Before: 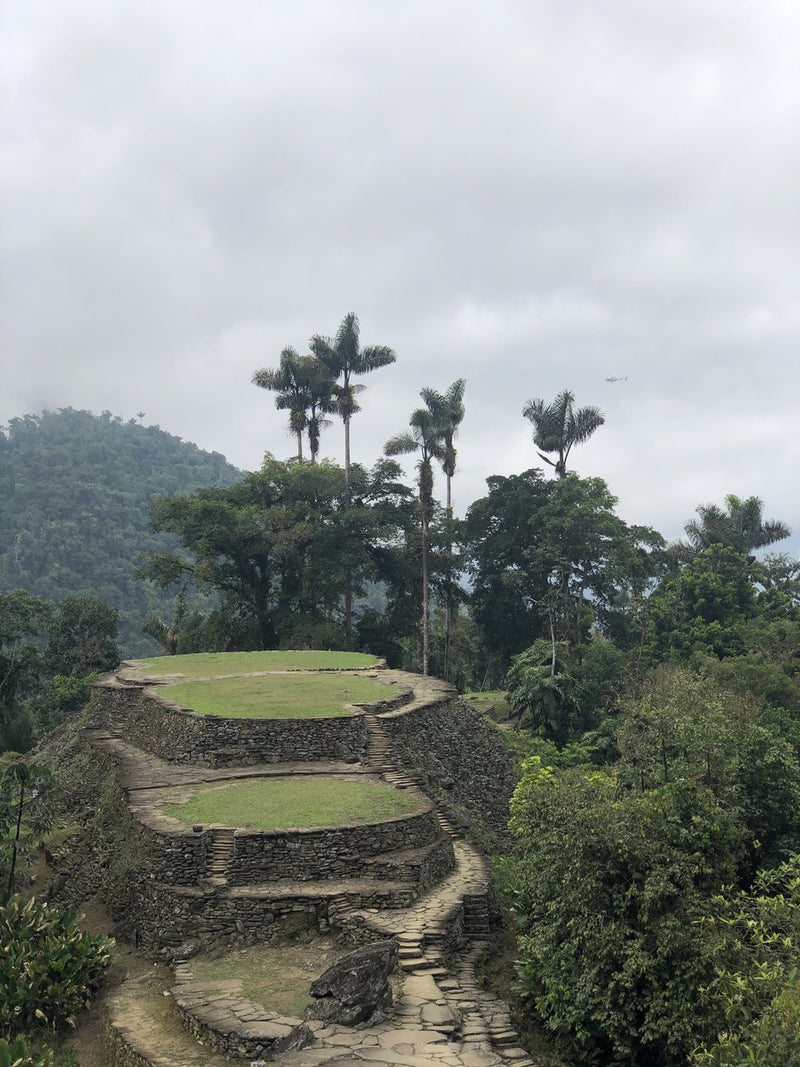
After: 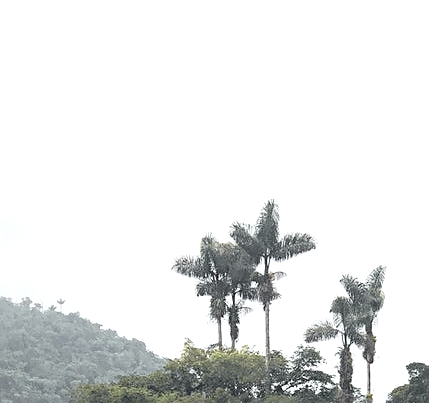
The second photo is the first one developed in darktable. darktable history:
crop: left 10.121%, top 10.631%, right 36.218%, bottom 51.526%
tone curve: curves: ch0 [(0, 0.013) (0.036, 0.035) (0.274, 0.288) (0.504, 0.536) (0.844, 0.84) (1, 0.97)]; ch1 [(0, 0) (0.389, 0.403) (0.462, 0.48) (0.499, 0.5) (0.522, 0.534) (0.567, 0.588) (0.626, 0.645) (0.749, 0.781) (1, 1)]; ch2 [(0, 0) (0.457, 0.486) (0.5, 0.501) (0.533, 0.539) (0.599, 0.6) (0.704, 0.732) (1, 1)], color space Lab, independent channels, preserve colors none
color correction: saturation 0.99
exposure: black level correction 0, exposure 0.9 EV, compensate highlight preservation false
sharpen: on, module defaults
